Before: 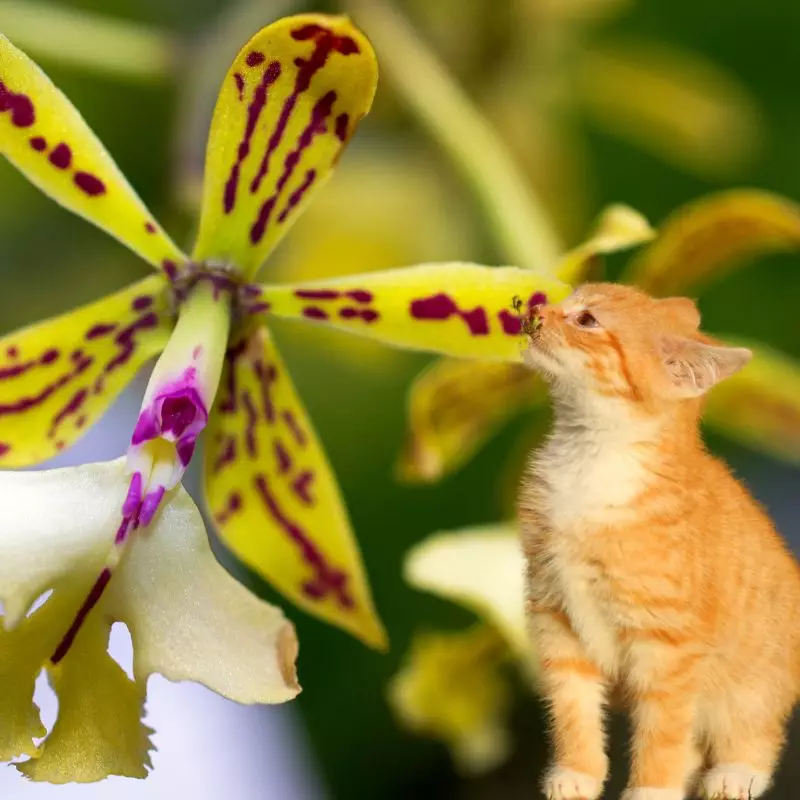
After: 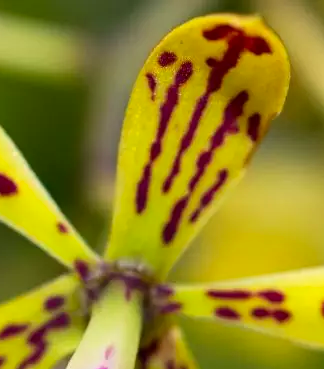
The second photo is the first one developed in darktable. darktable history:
contrast brightness saturation: contrast 0.099, brightness 0.035, saturation 0.09
crop and rotate: left 11.023%, top 0.067%, right 48.389%, bottom 53.728%
